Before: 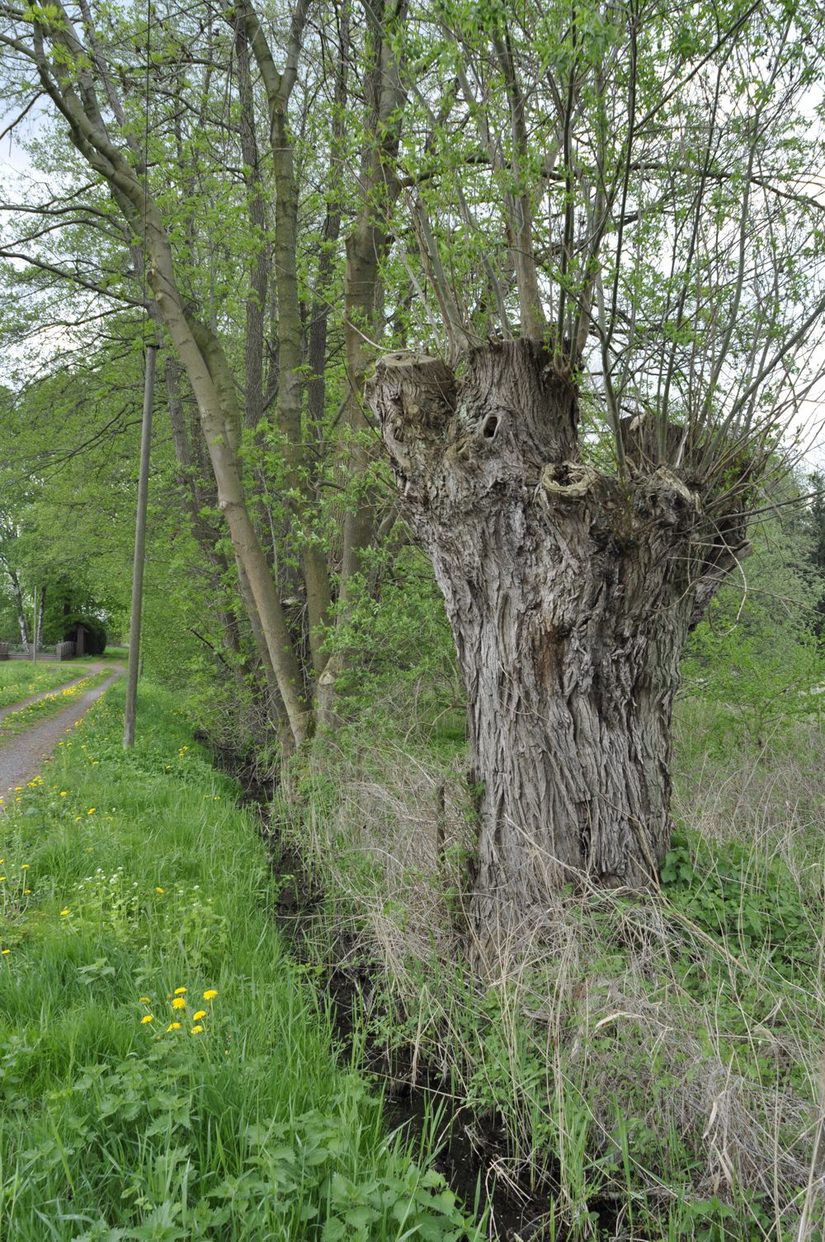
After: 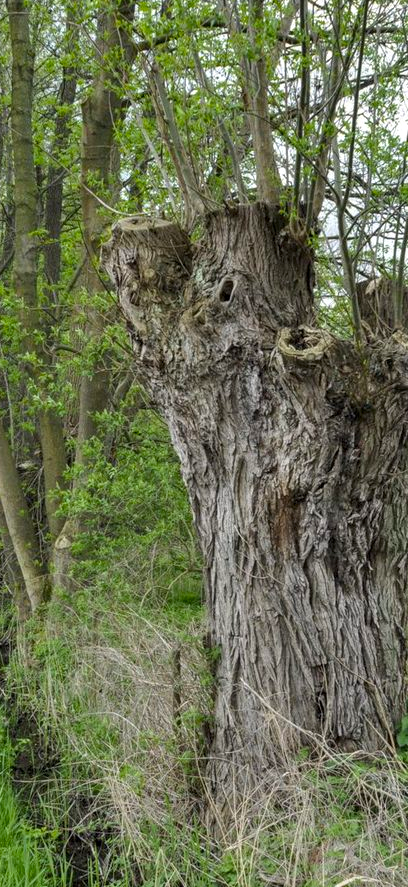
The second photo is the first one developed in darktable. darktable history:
local contrast: on, module defaults
crop: left 32.075%, top 10.976%, right 18.355%, bottom 17.596%
color balance rgb: perceptual saturation grading › global saturation 20%, global vibrance 20%
